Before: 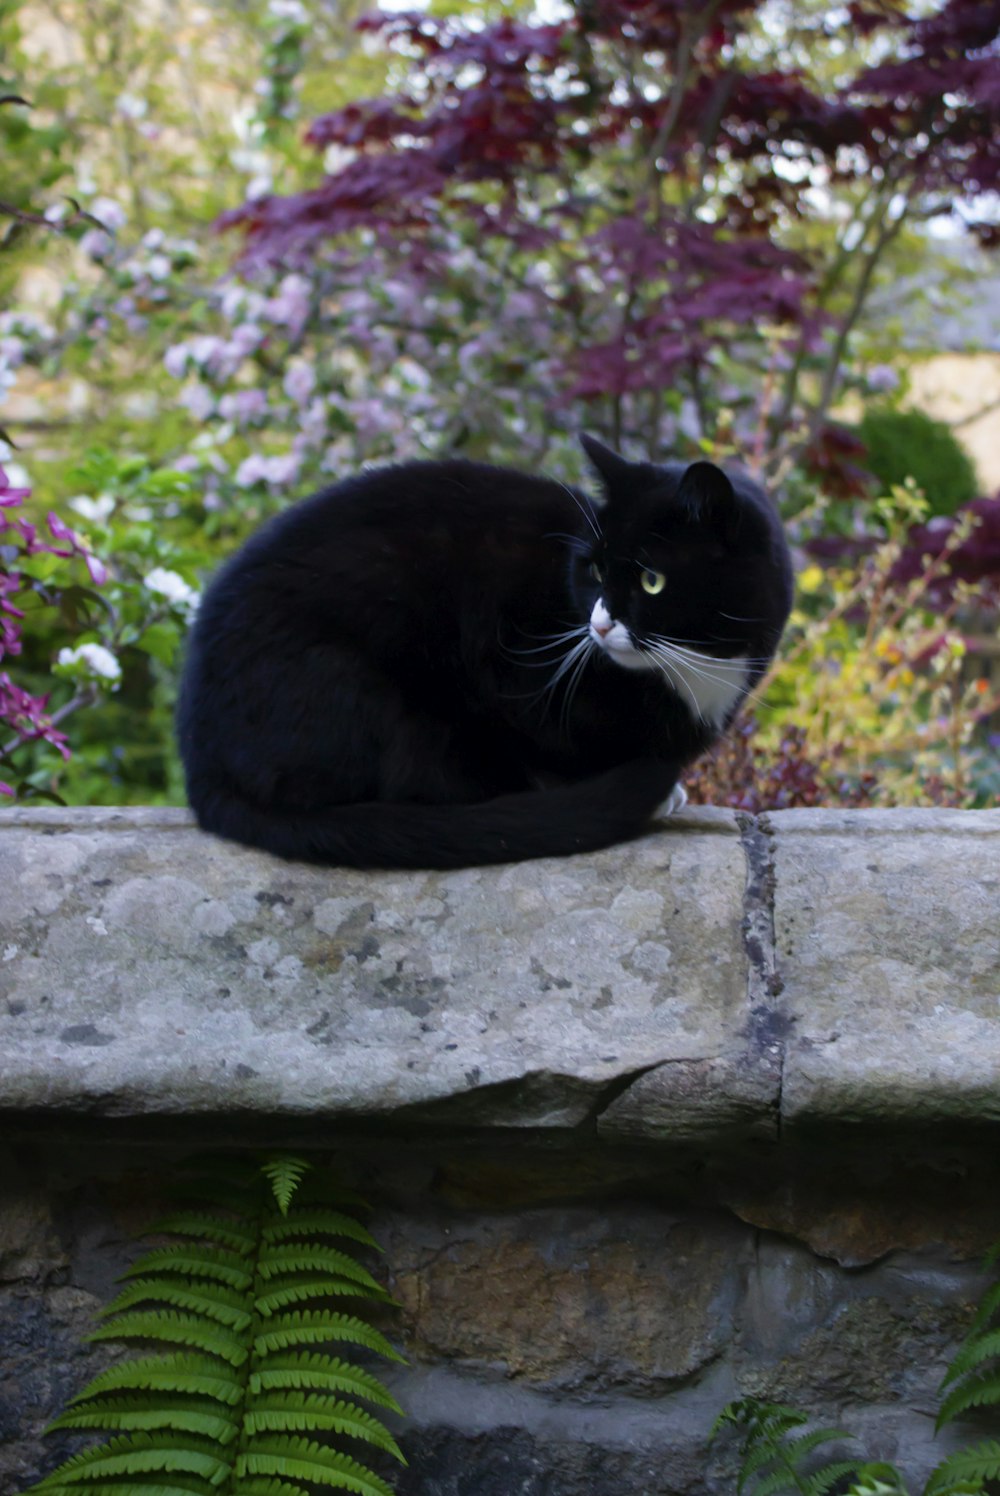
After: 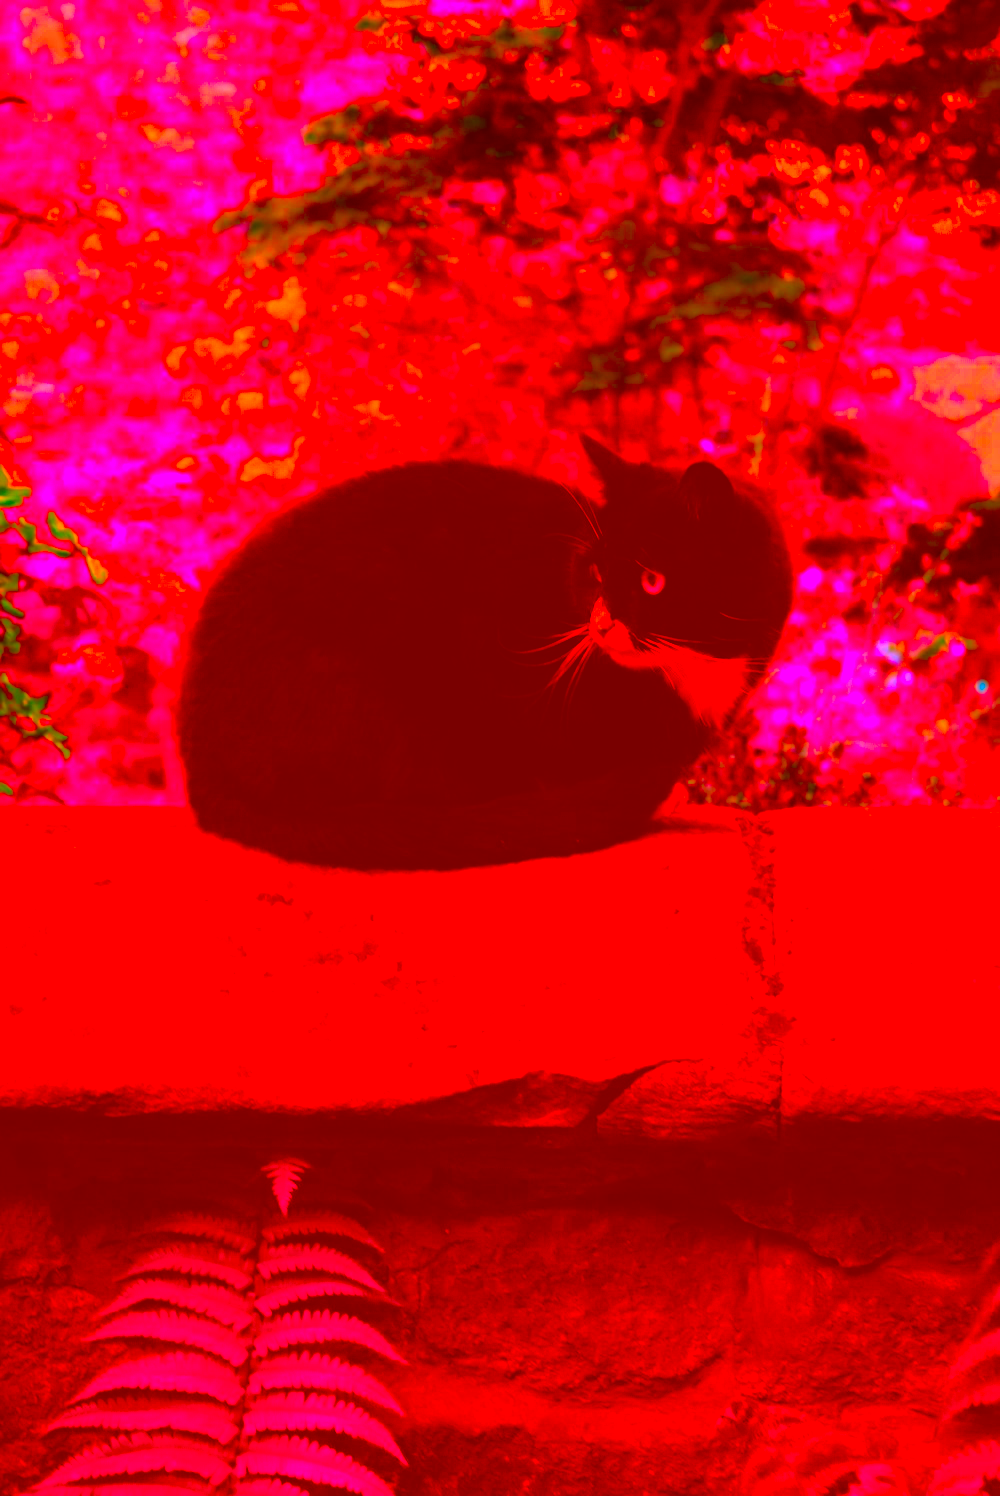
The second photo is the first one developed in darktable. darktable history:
contrast equalizer: y [[0.5, 0.5, 0.472, 0.5, 0.5, 0.5], [0.5 ×6], [0.5 ×6], [0 ×6], [0 ×6]], mix 0.272
color correction: highlights a* -39.65, highlights b* -39.67, shadows a* -39.68, shadows b* -39.39, saturation -3
